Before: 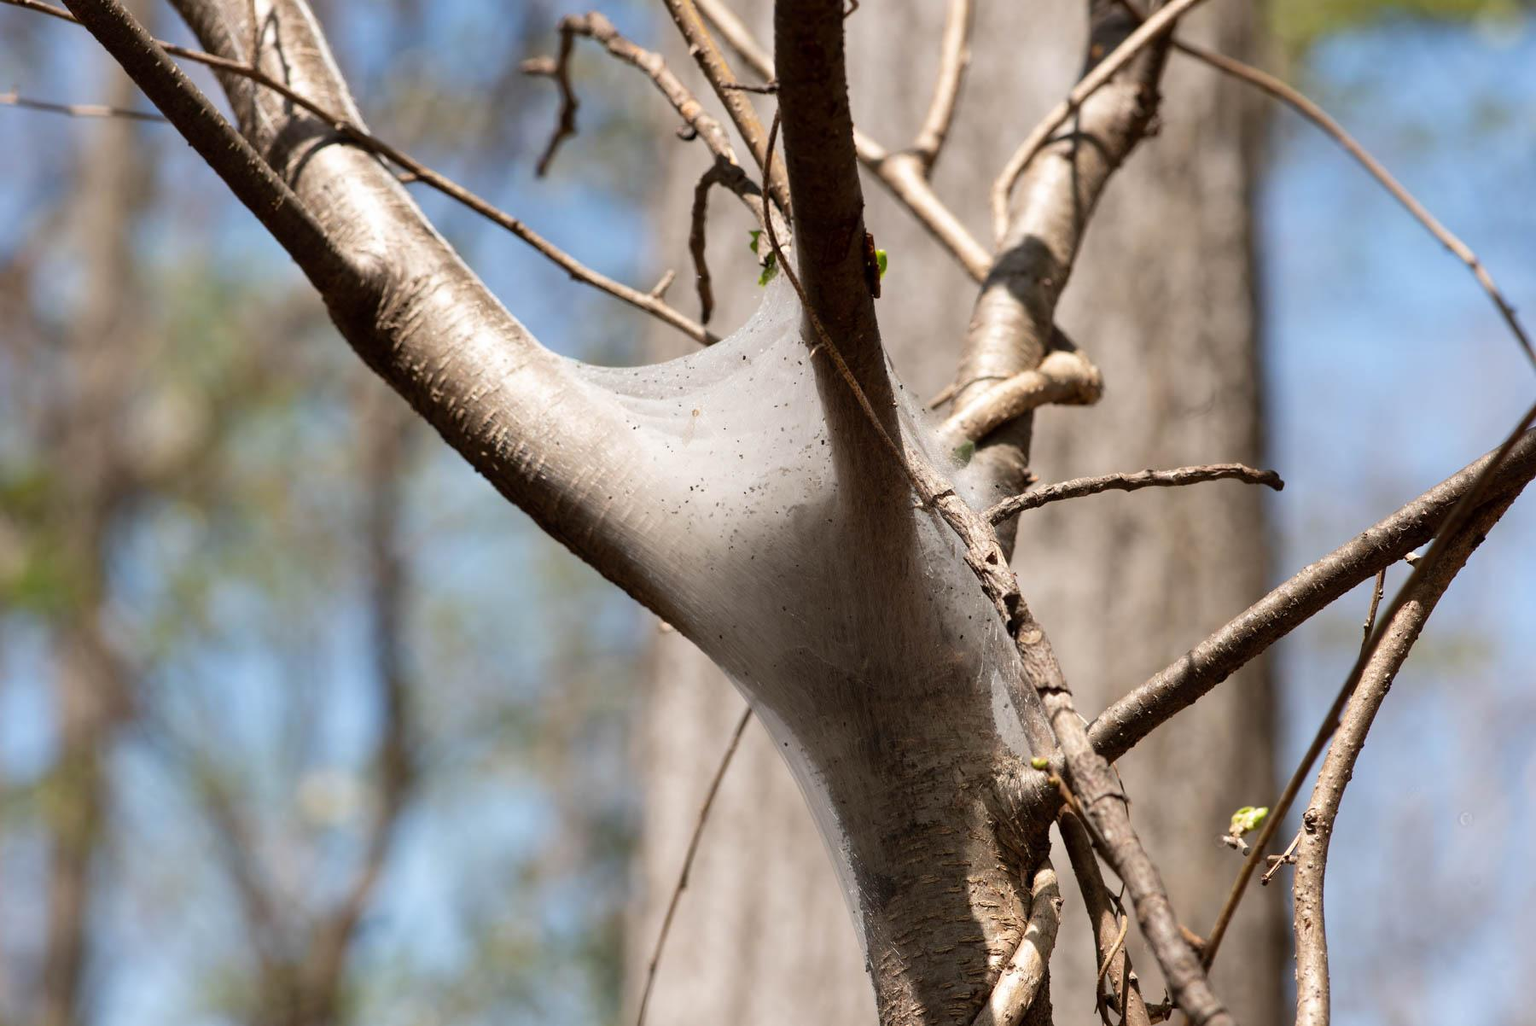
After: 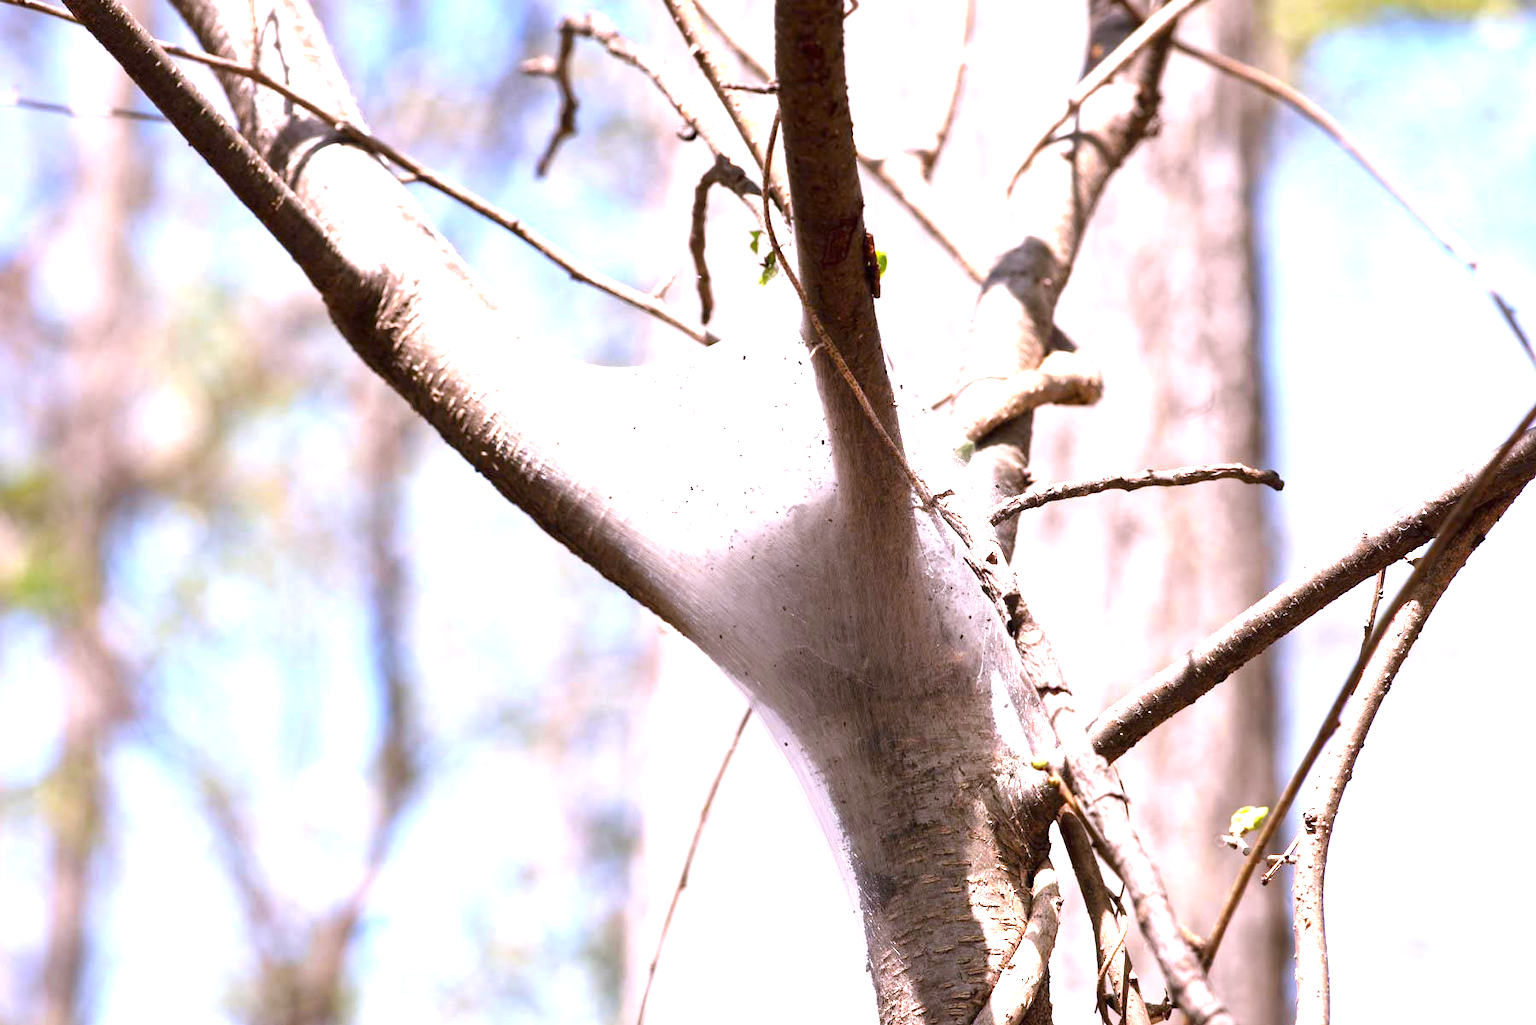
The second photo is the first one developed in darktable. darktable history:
exposure: black level correction 0, exposure 1.6 EV, compensate exposure bias true, compensate highlight preservation false
white balance: red 1.042, blue 1.17
